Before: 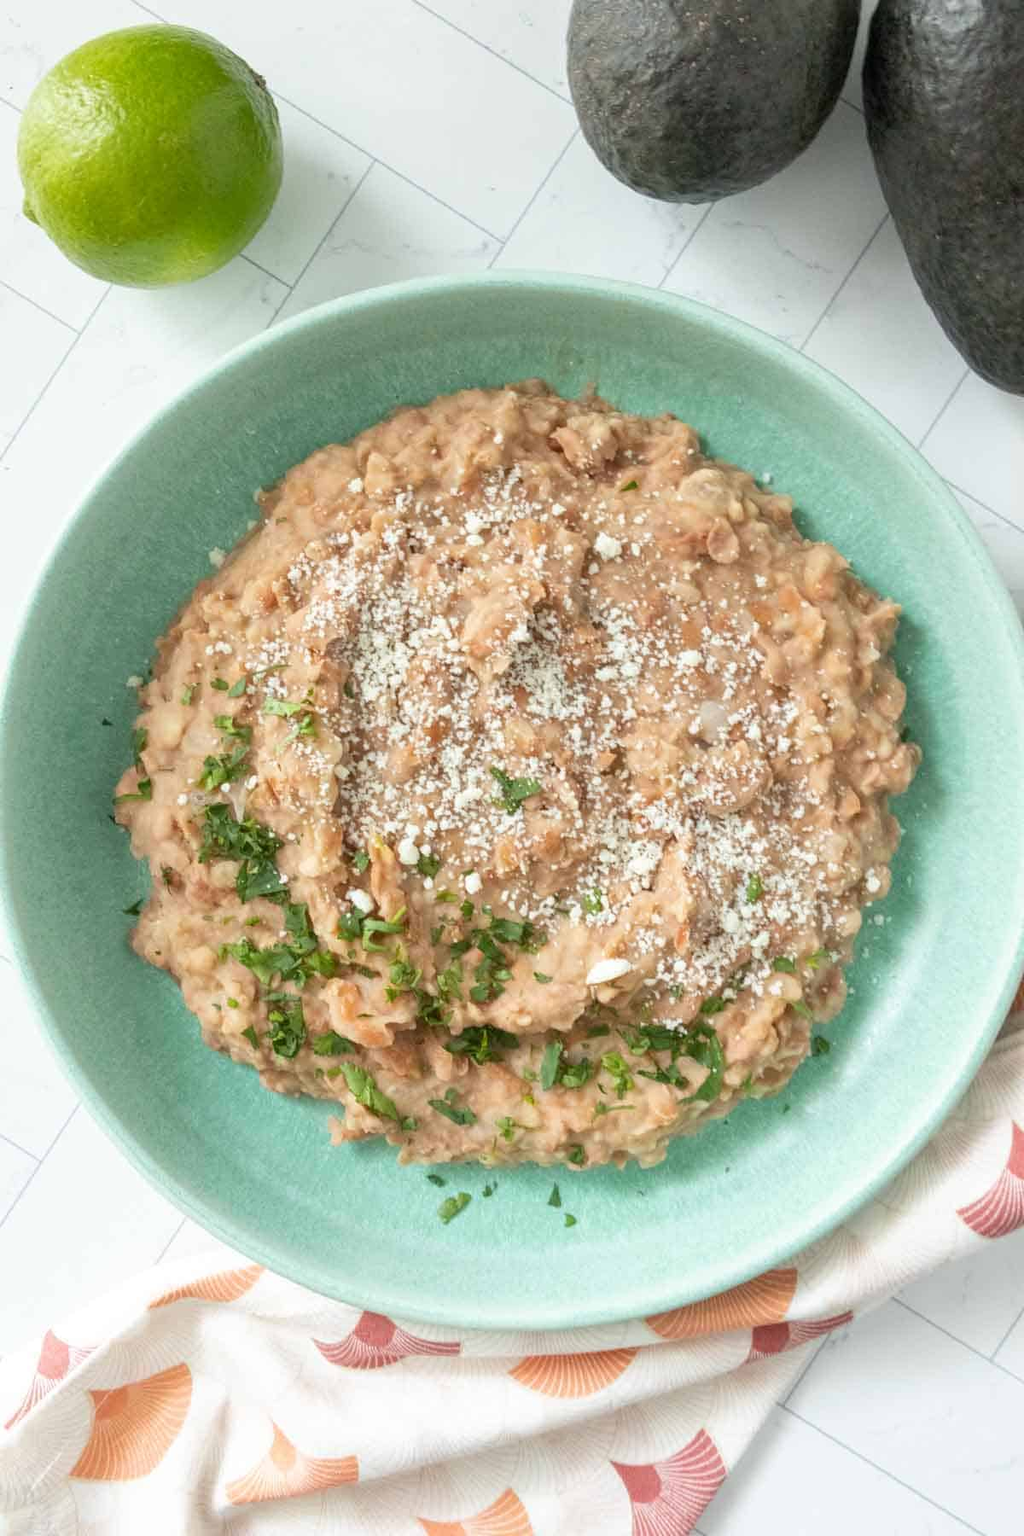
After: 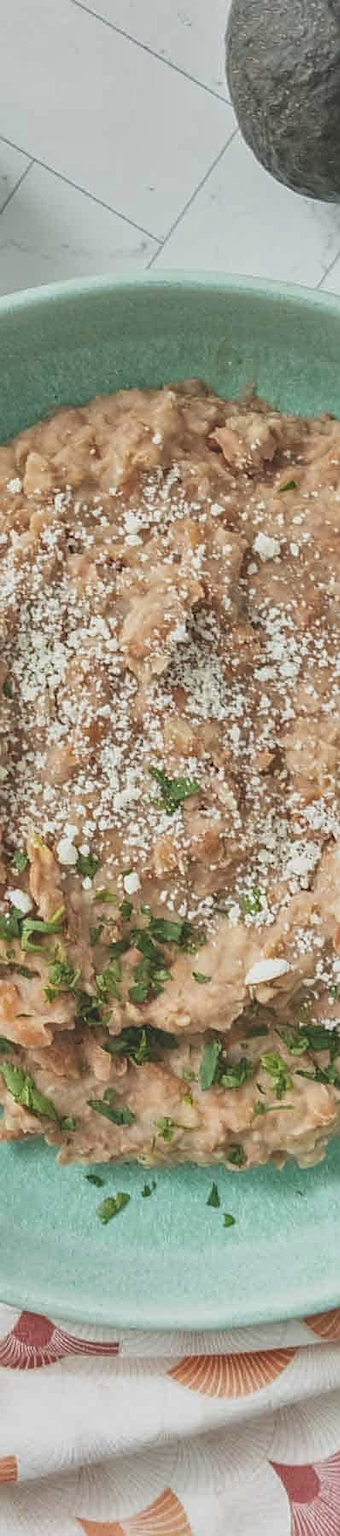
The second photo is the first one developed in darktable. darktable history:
sharpen: on, module defaults
crop: left 33.36%, right 33.36%
exposure: black level correction -0.036, exposure -0.497 EV, compensate highlight preservation false
shadows and highlights: shadows 49, highlights -41, soften with gaussian
local contrast: on, module defaults
